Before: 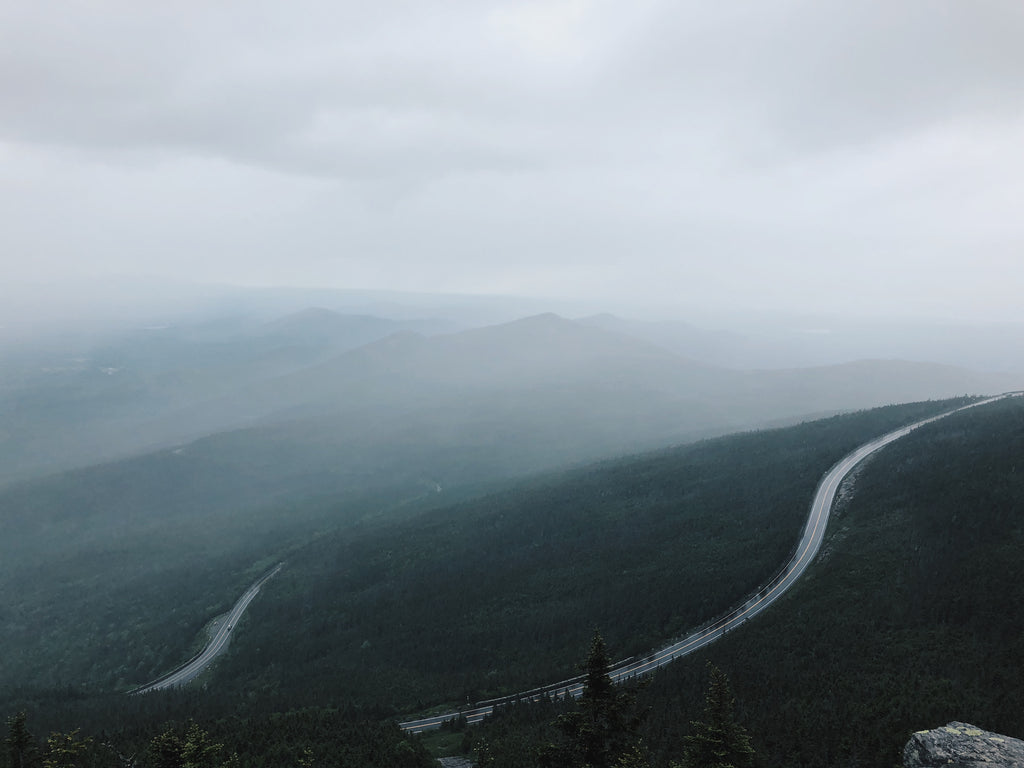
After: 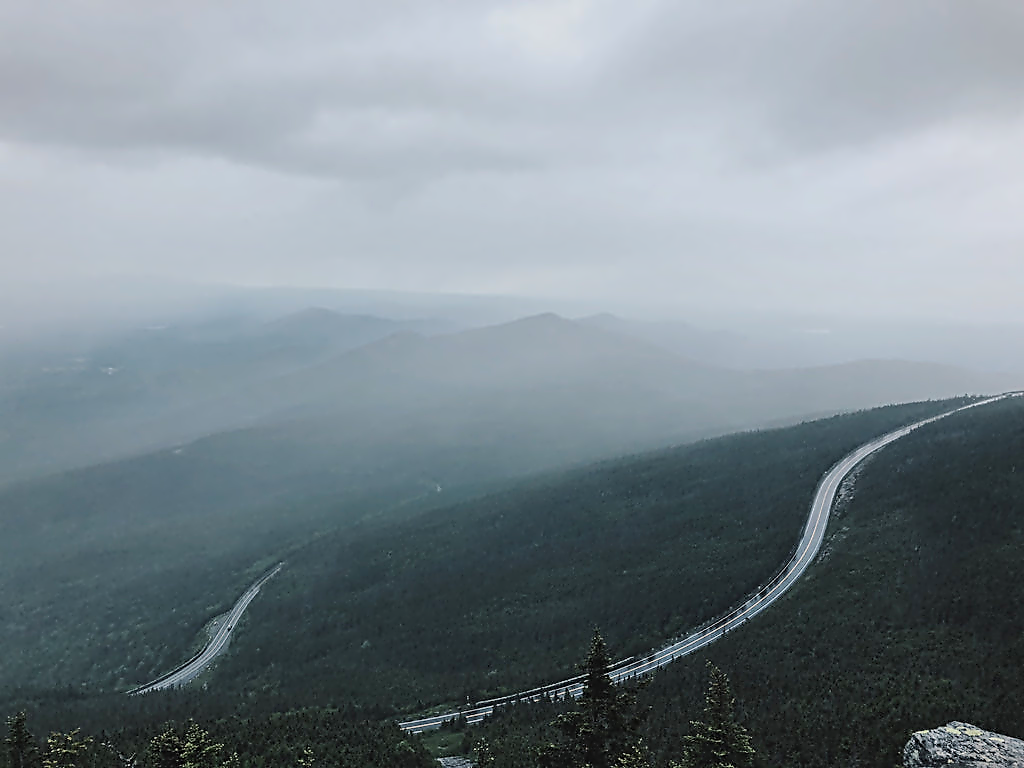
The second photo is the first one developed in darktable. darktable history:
shadows and highlights: soften with gaussian
contrast equalizer: y [[0.5, 0.5, 0.5, 0.515, 0.749, 0.84], [0.5 ×6], [0.5 ×6], [0, 0, 0, 0.001, 0.067, 0.262], [0 ×6]]
